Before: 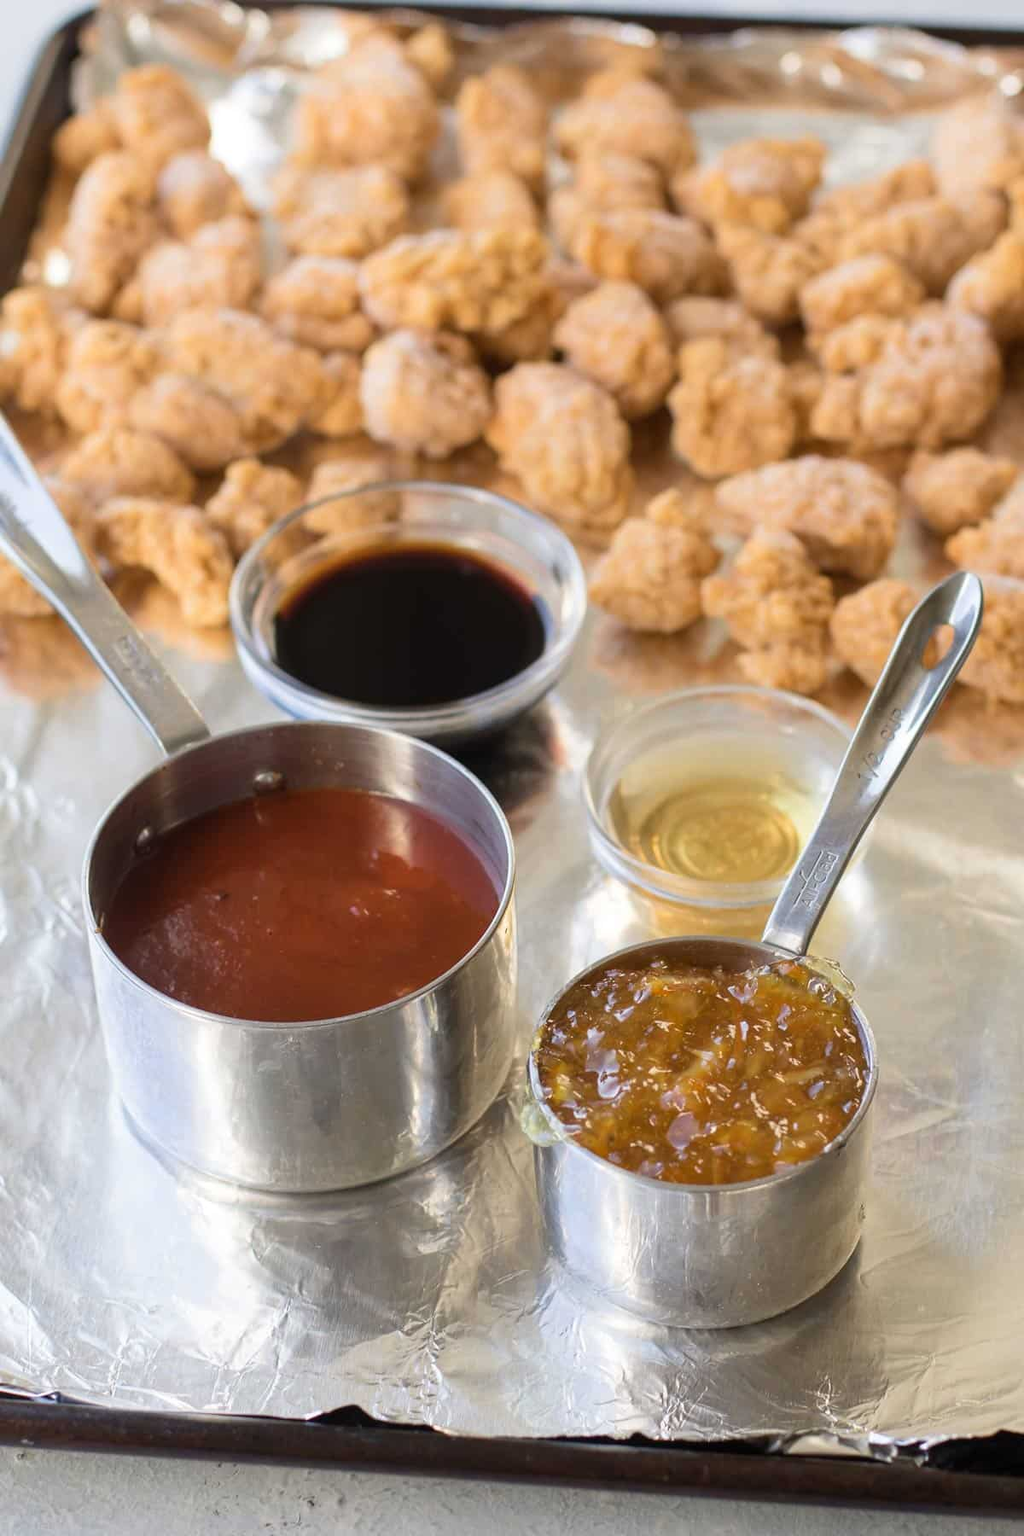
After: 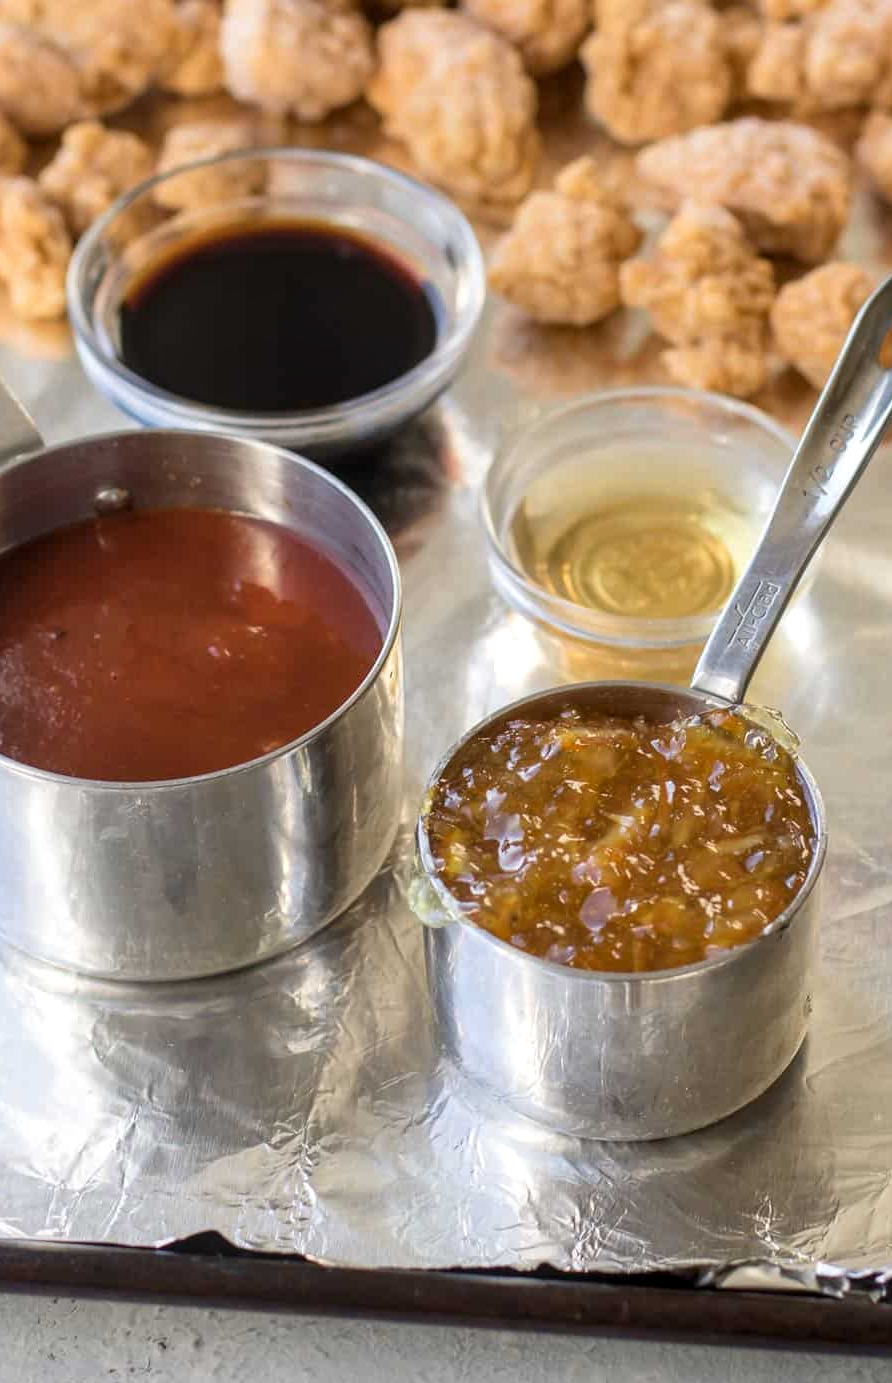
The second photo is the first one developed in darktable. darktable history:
local contrast: on, module defaults
crop: left 16.879%, top 23.121%, right 8.778%
